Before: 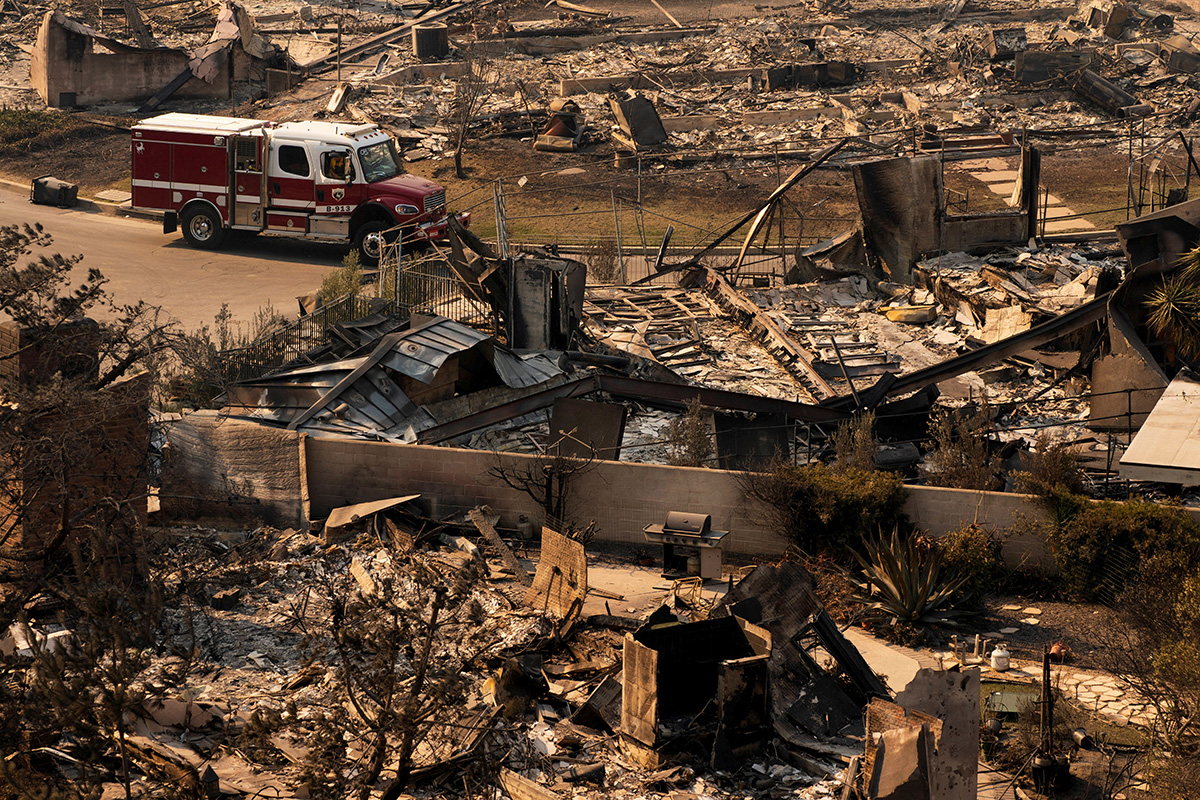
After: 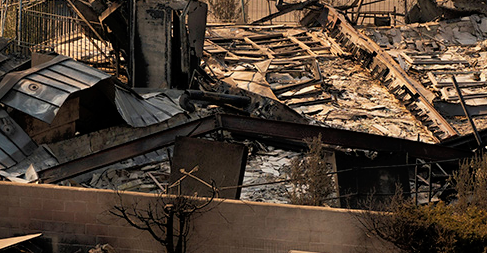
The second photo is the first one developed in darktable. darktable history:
tone equalizer: -8 EV -1.81 EV, -7 EV -1.2 EV, -6 EV -1.62 EV
crop: left 31.661%, top 32.677%, right 27.742%, bottom 35.617%
